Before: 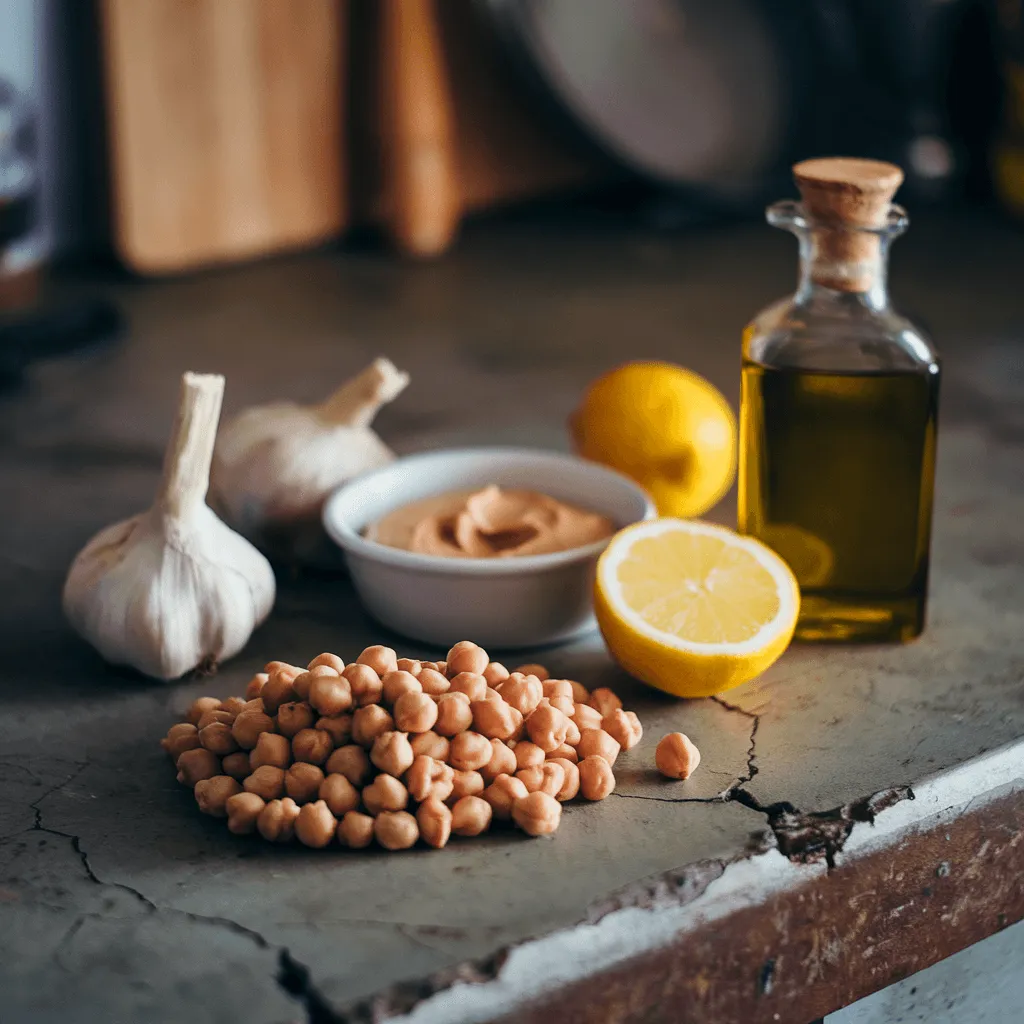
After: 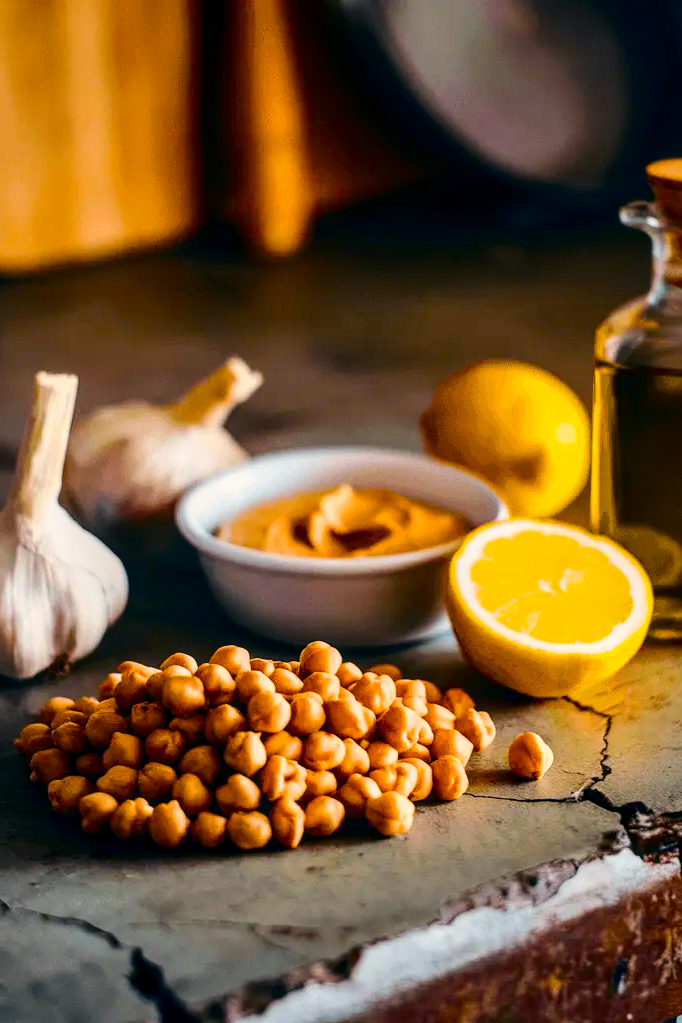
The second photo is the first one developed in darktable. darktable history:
crop and rotate: left 14.359%, right 18.961%
color correction: highlights a* 6.03, highlights b* 4.89
tone curve: curves: ch0 [(0, 0) (0.003, 0.003) (0.011, 0.005) (0.025, 0.008) (0.044, 0.012) (0.069, 0.02) (0.1, 0.031) (0.136, 0.047) (0.177, 0.088) (0.224, 0.141) (0.277, 0.222) (0.335, 0.32) (0.399, 0.422) (0.468, 0.523) (0.543, 0.623) (0.623, 0.716) (0.709, 0.796) (0.801, 0.88) (0.898, 0.958) (1, 1)], color space Lab, independent channels, preserve colors none
color balance rgb: perceptual saturation grading › global saturation 99.166%, global vibrance 20%
local contrast: on, module defaults
